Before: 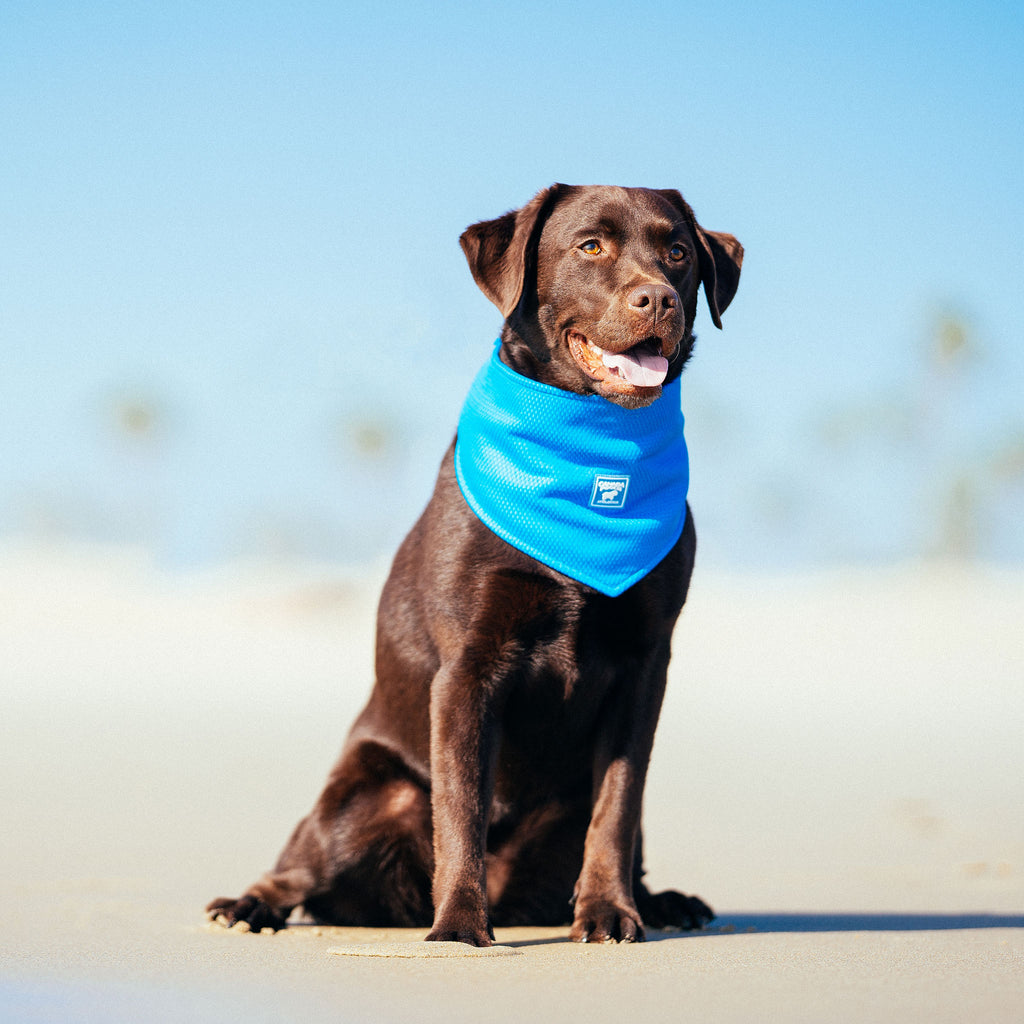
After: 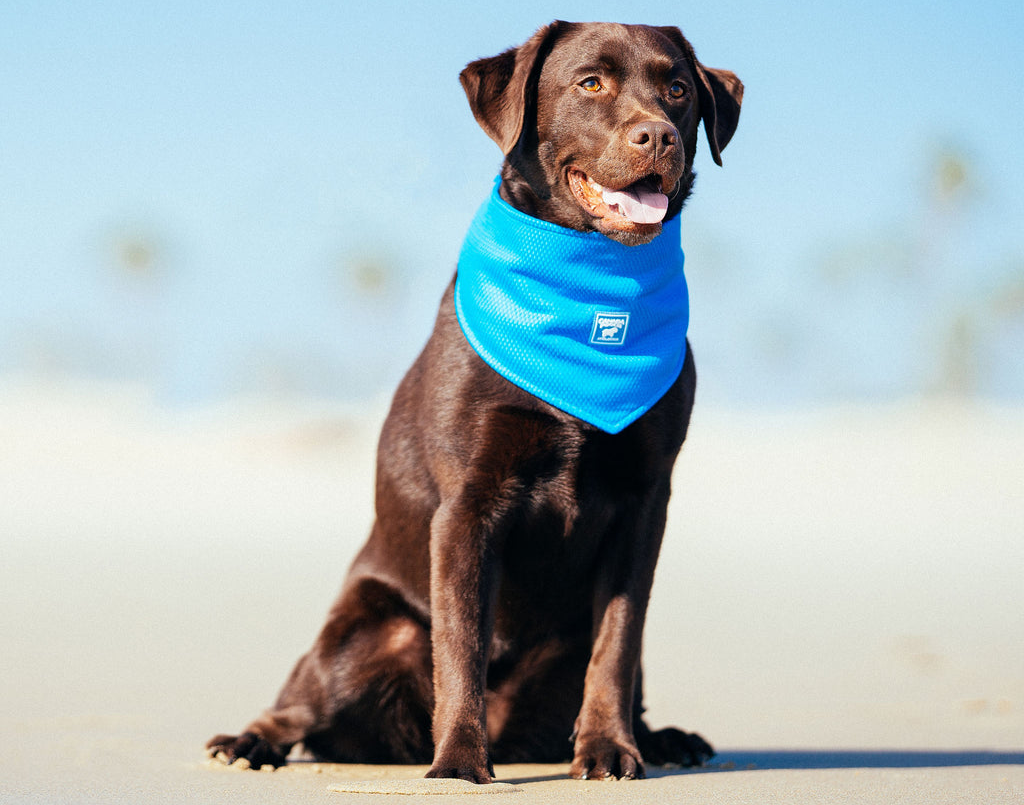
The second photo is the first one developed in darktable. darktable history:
crop and rotate: top 15.999%, bottom 5.303%
